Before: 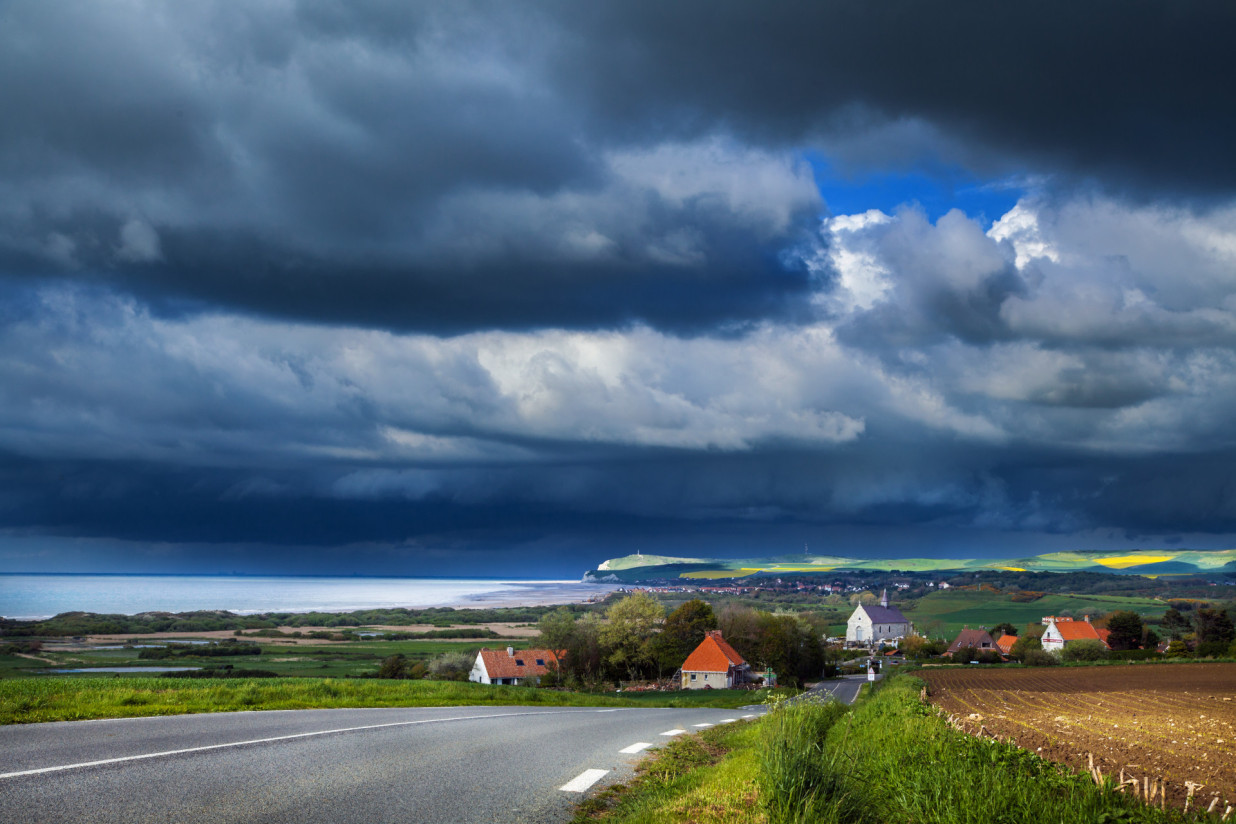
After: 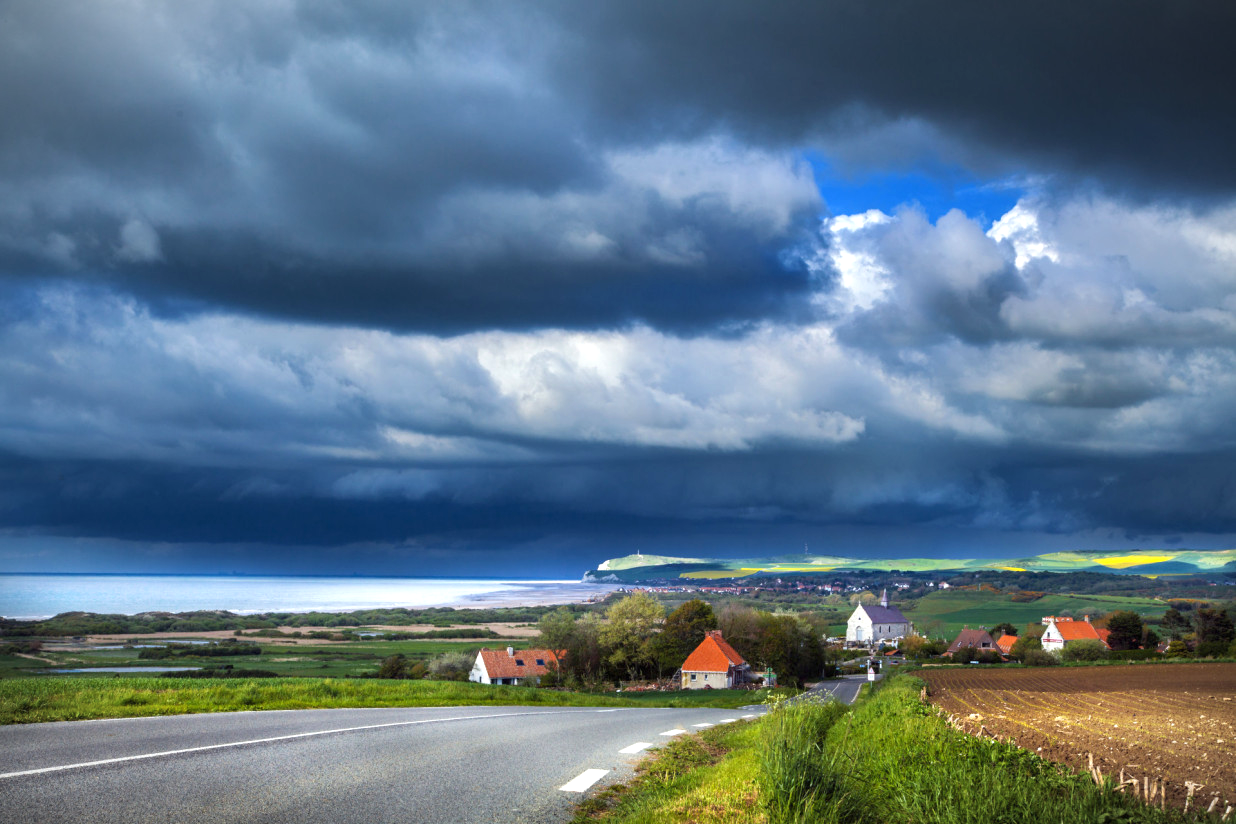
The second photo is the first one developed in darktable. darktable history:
vignetting: fall-off start 100%, fall-off radius 64.94%, automatic ratio true, unbound false
exposure: black level correction 0, exposure 0.5 EV, compensate highlight preservation false
